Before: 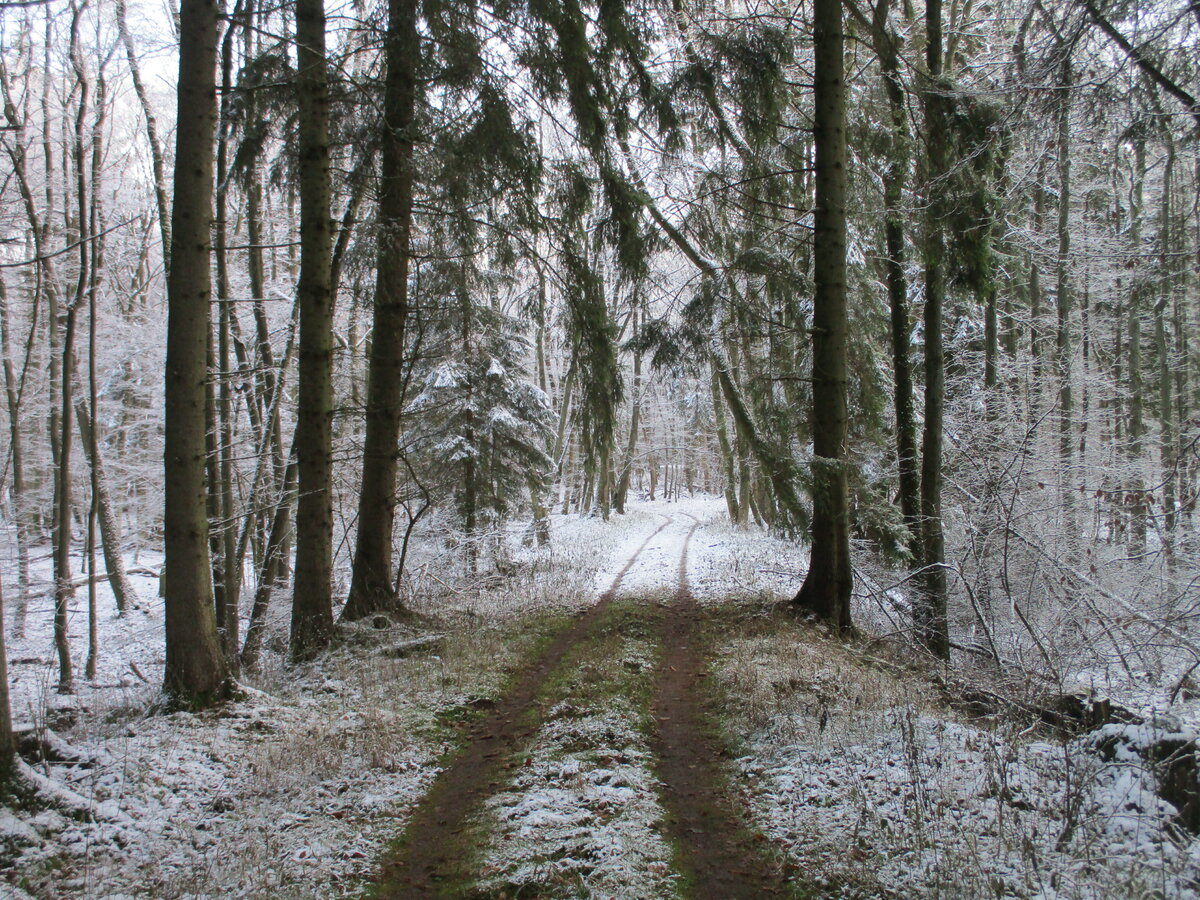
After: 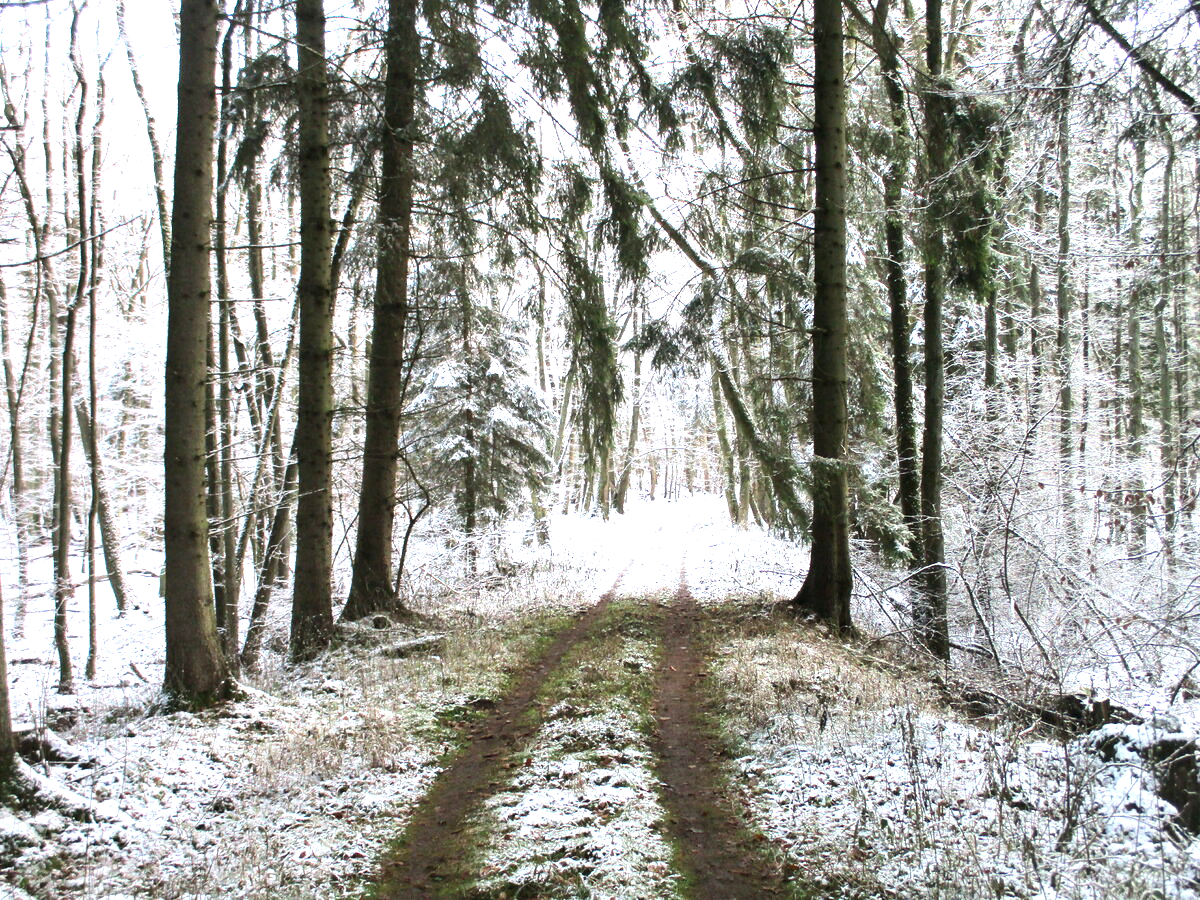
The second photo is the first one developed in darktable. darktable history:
exposure: exposure 1 EV, compensate highlight preservation false
tone equalizer: -8 EV -0.417 EV, -7 EV -0.389 EV, -6 EV -0.333 EV, -5 EV -0.222 EV, -3 EV 0.222 EV, -2 EV 0.333 EV, -1 EV 0.389 EV, +0 EV 0.417 EV, edges refinement/feathering 500, mask exposure compensation -1.57 EV, preserve details no
contrast equalizer: octaves 7, y [[0.6 ×6], [0.55 ×6], [0 ×6], [0 ×6], [0 ×6]], mix 0.15
